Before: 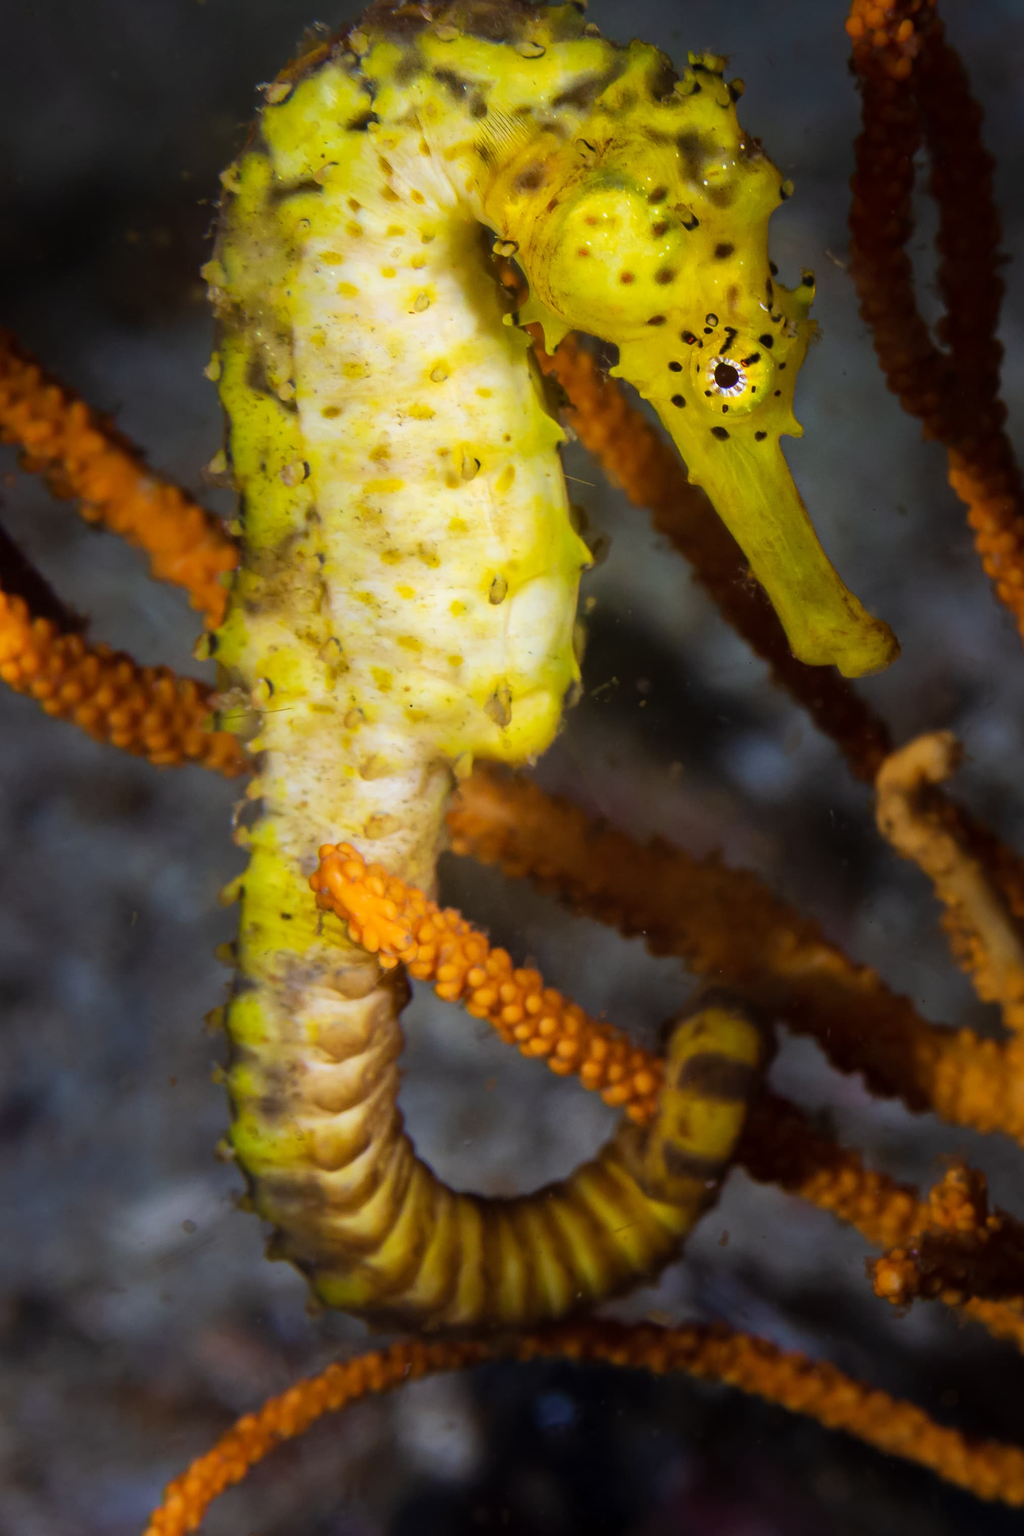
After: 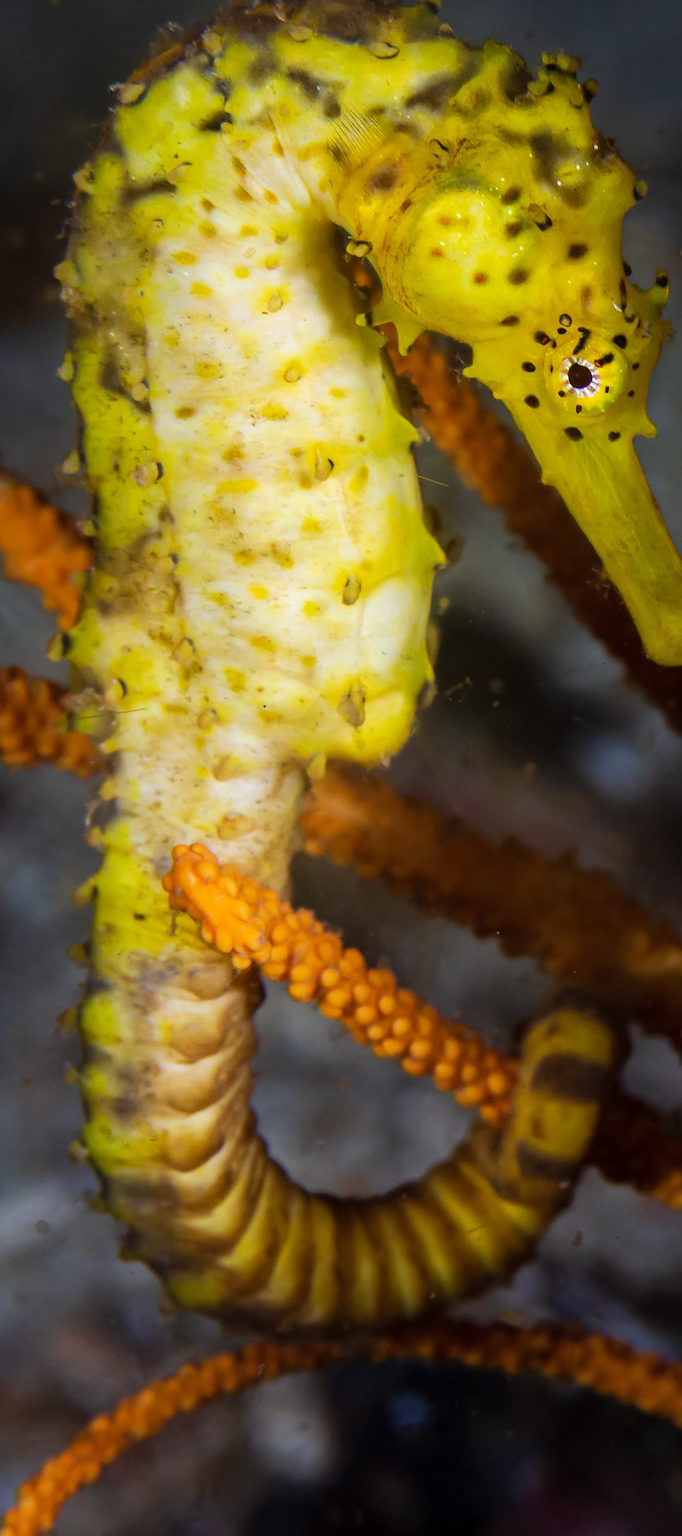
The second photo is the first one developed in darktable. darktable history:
crop and rotate: left 14.403%, right 18.955%
tone equalizer: edges refinement/feathering 500, mask exposure compensation -1.57 EV, preserve details no
